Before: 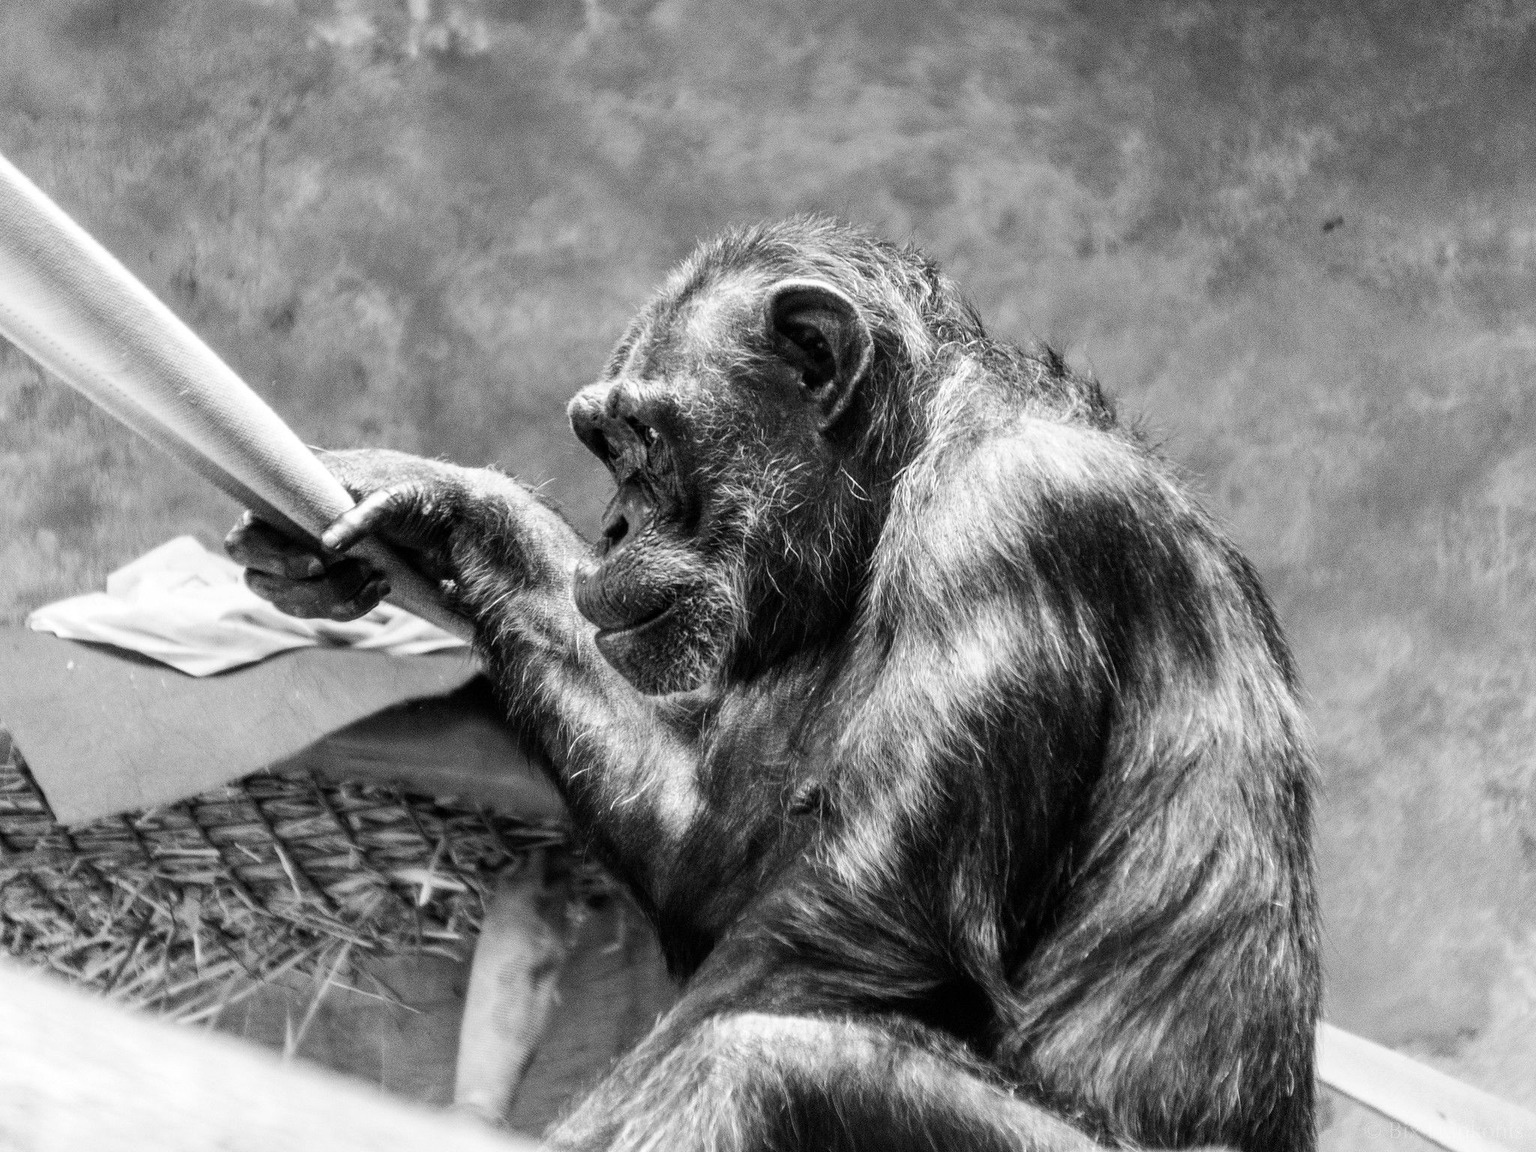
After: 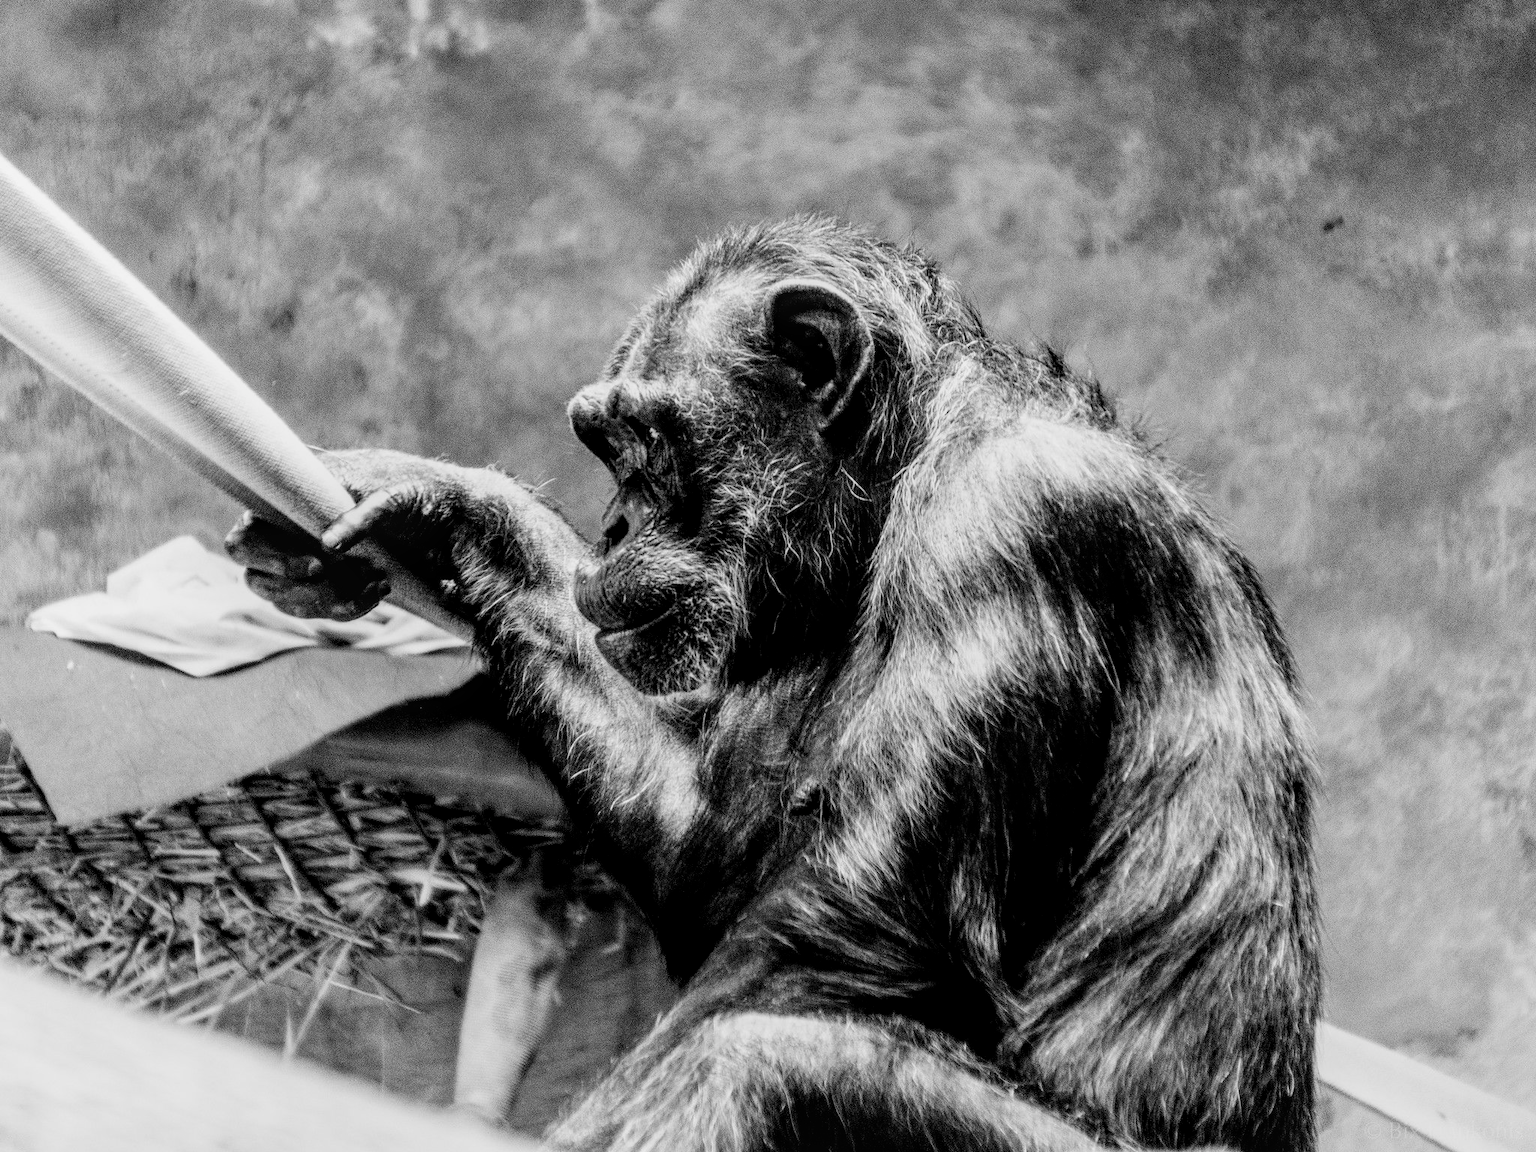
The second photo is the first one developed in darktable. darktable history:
filmic rgb: black relative exposure -5 EV, white relative exposure 3.5 EV, hardness 3.19, contrast 1.2, highlights saturation mix -50%
local contrast: on, module defaults
